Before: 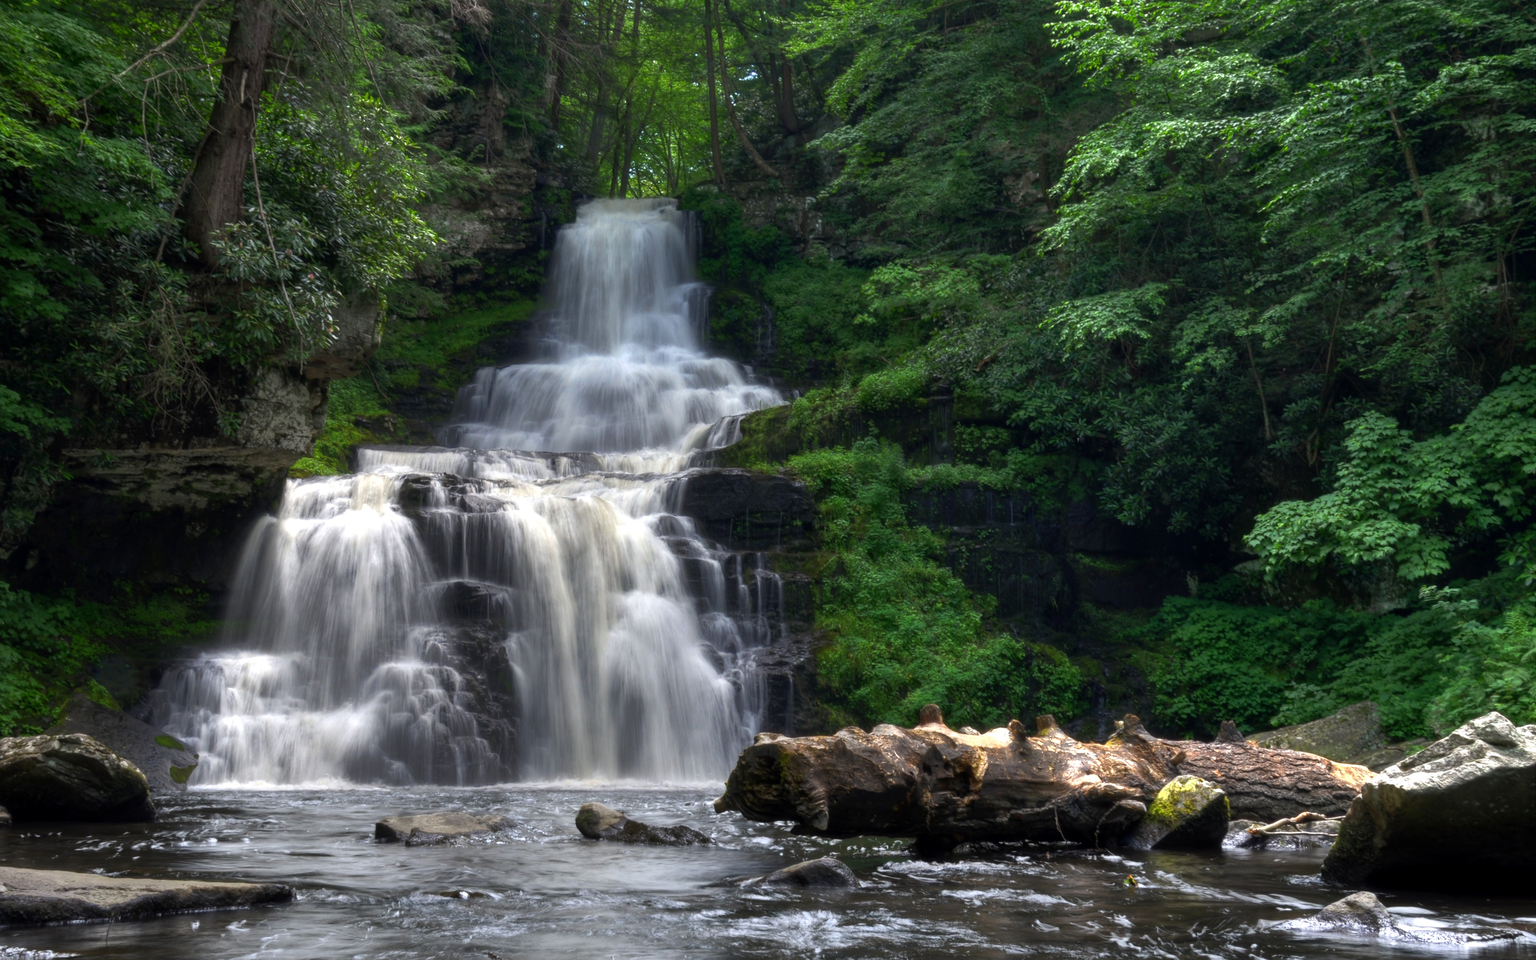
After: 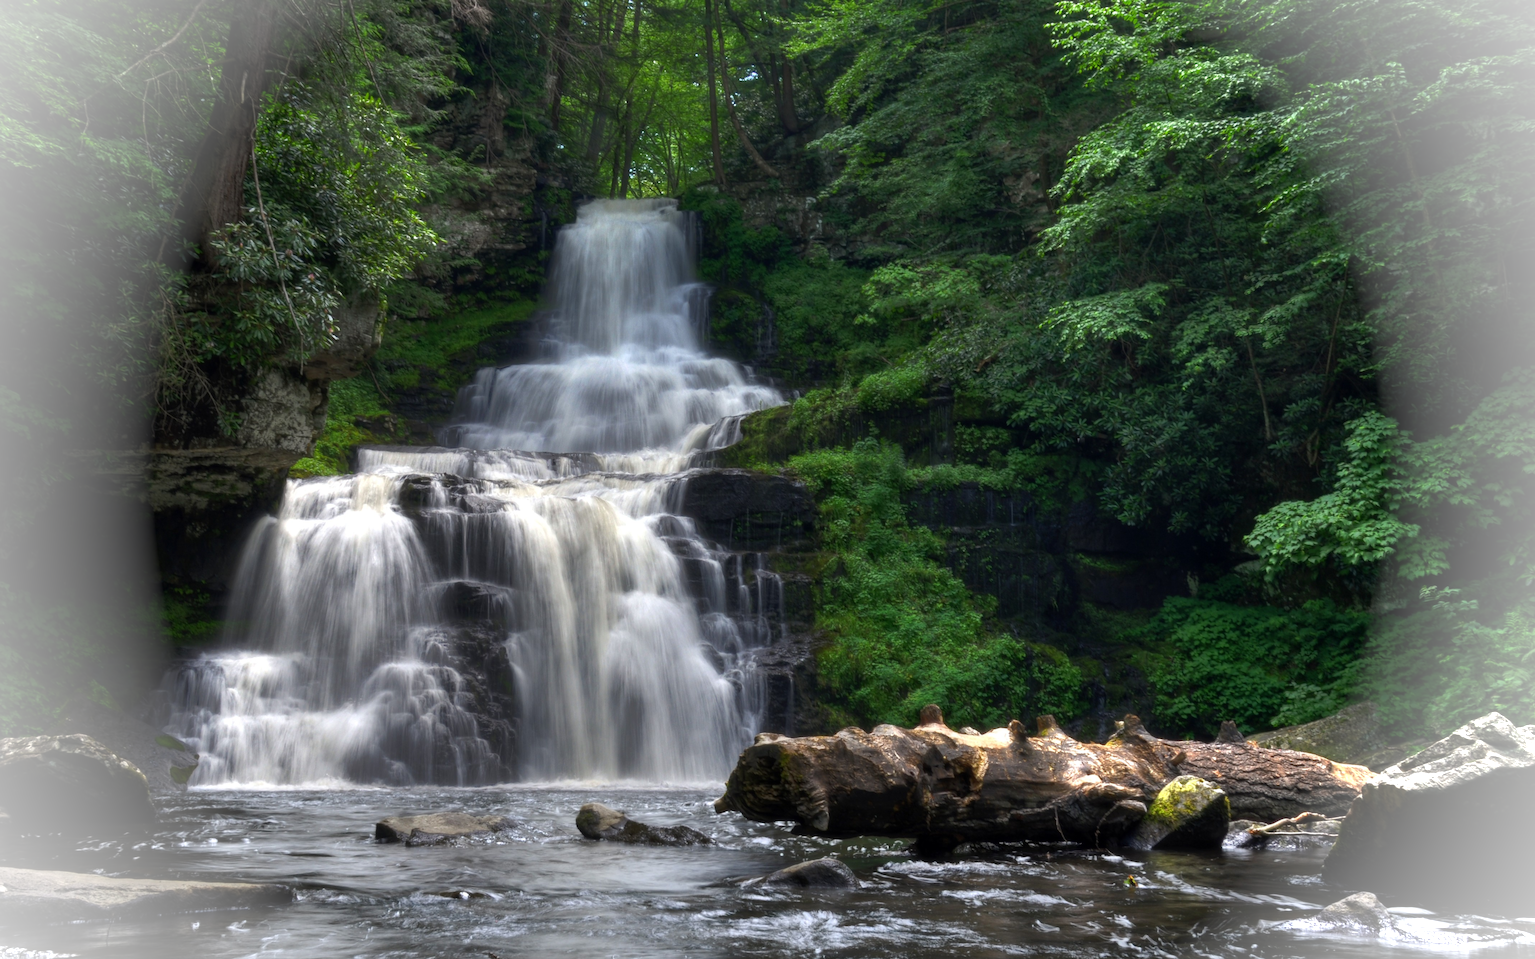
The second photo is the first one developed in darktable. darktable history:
vignetting: fall-off radius 61.07%, brightness 0.989, saturation -0.489
